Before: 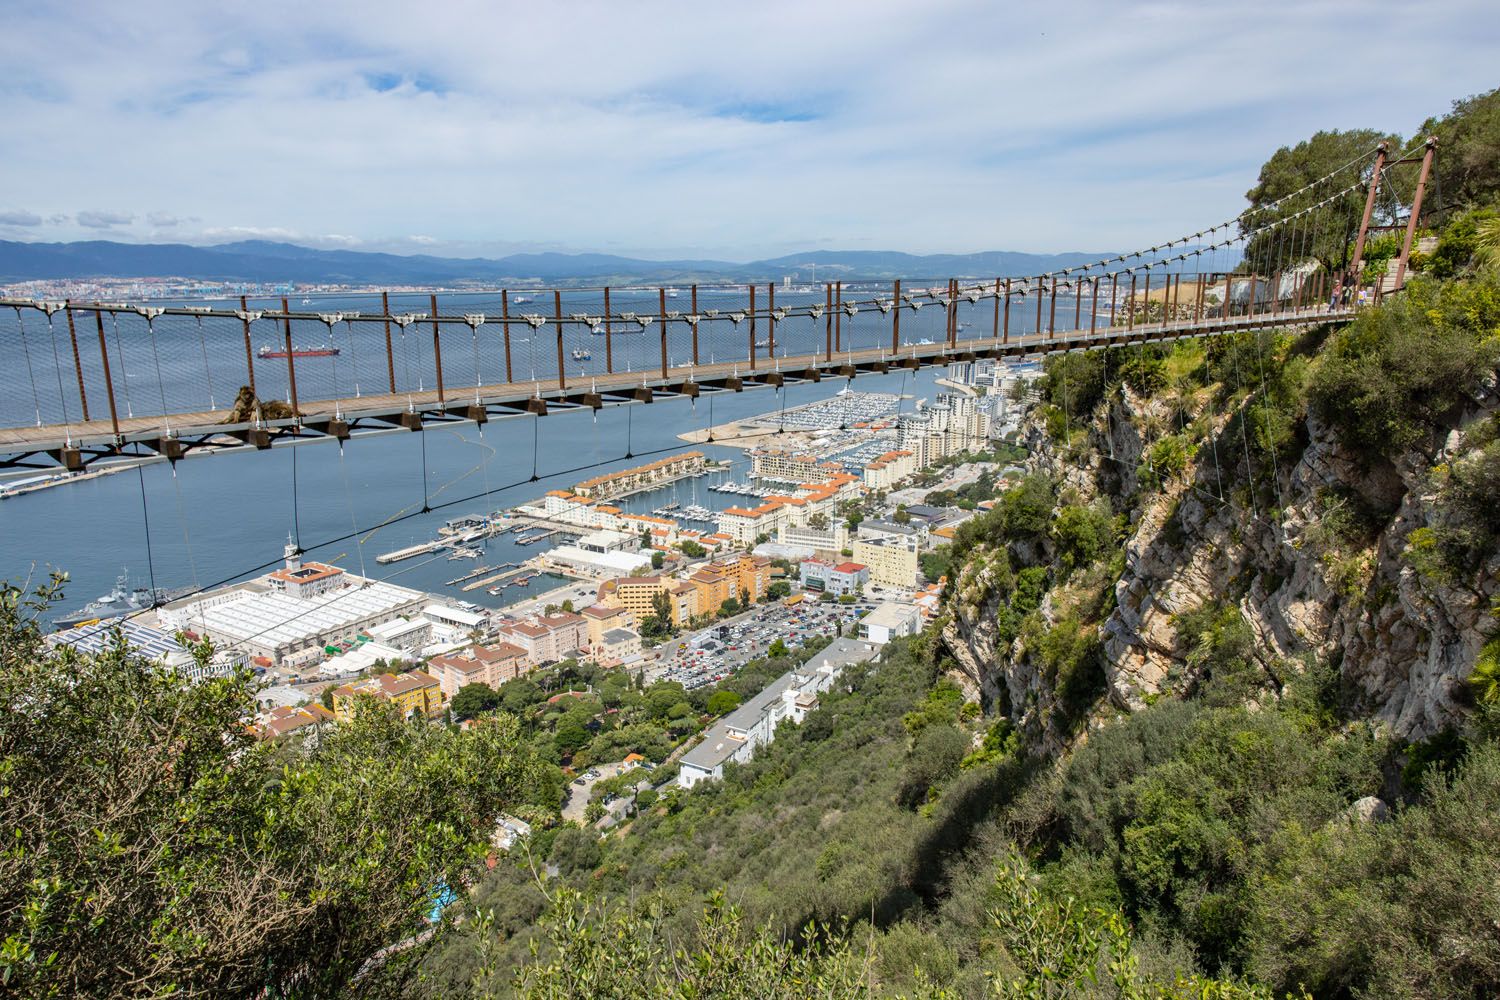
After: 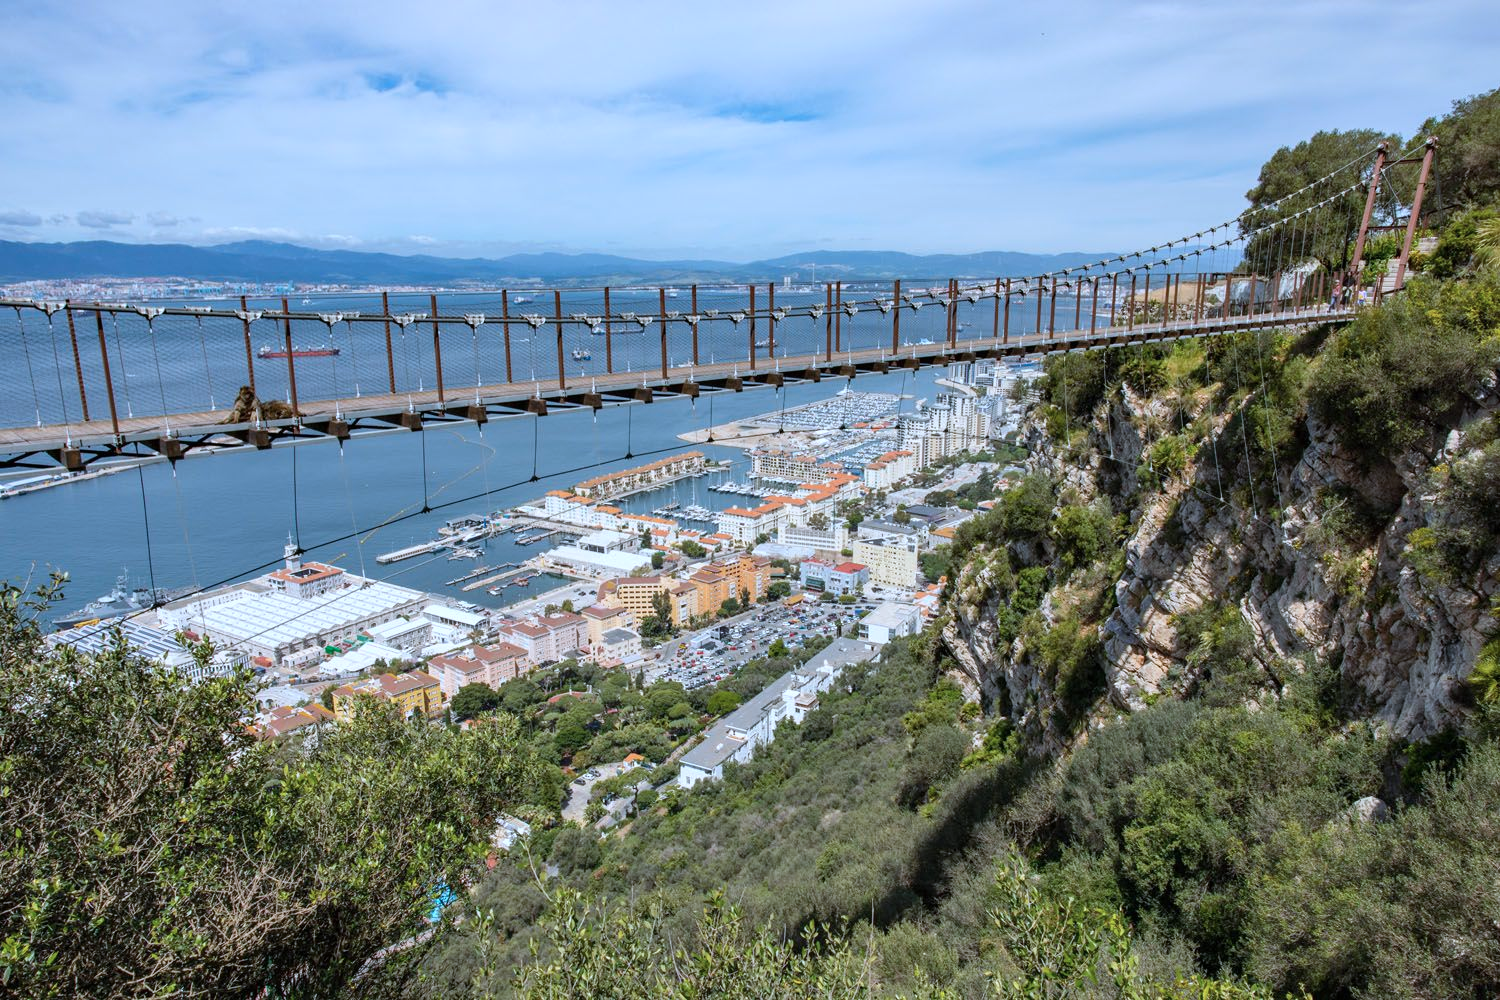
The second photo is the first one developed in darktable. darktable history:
color correction: highlights a* -1.87, highlights b* -18.32
